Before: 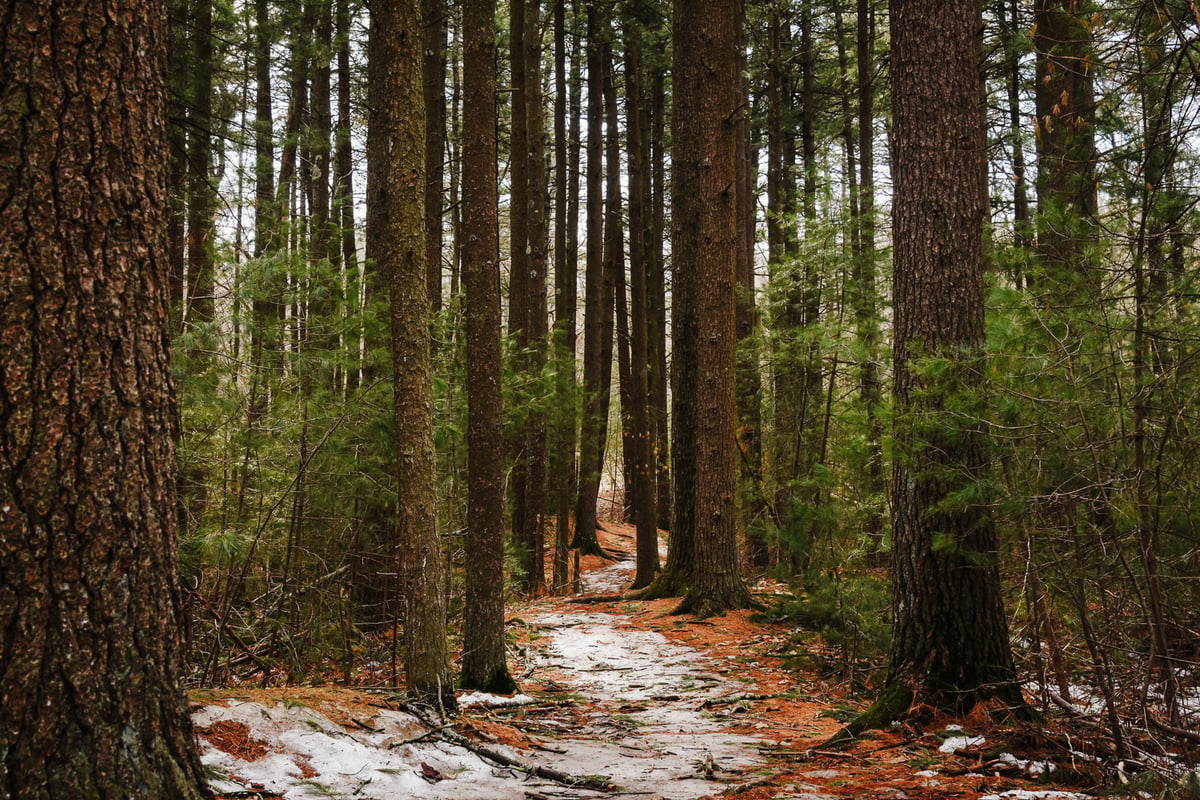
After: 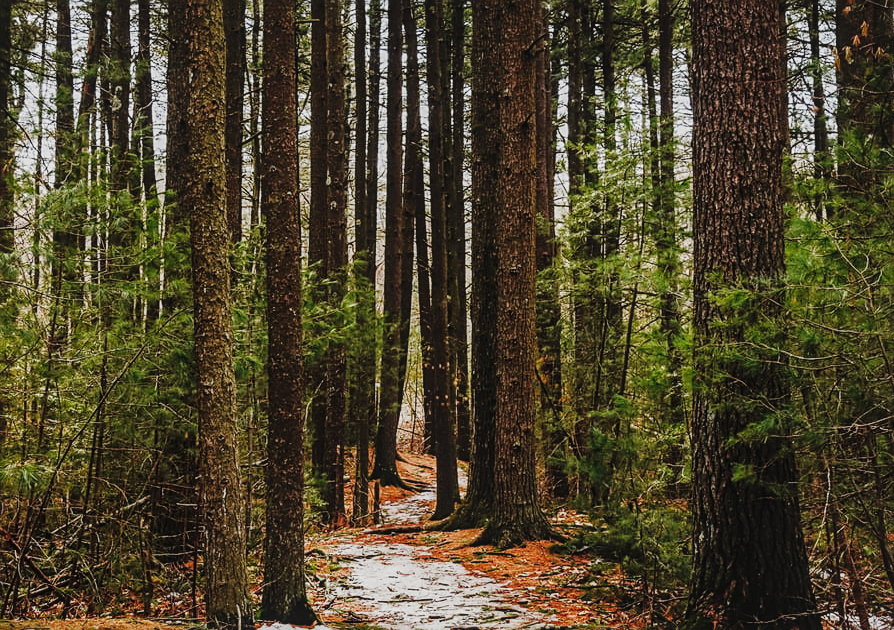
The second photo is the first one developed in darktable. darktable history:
local contrast: on, module defaults
shadows and highlights: shadows 43.2, highlights 8.46
sharpen: on, module defaults
contrast brightness saturation: contrast 0.006, saturation -0.063
exposure: exposure -0.493 EV, compensate highlight preservation false
crop: left 16.736%, top 8.678%, right 8.702%, bottom 12.49%
tone curve: curves: ch0 [(0, 0.03) (0.113, 0.087) (0.207, 0.184) (0.515, 0.612) (0.712, 0.793) (1, 0.946)]; ch1 [(0, 0) (0.172, 0.123) (0.317, 0.279) (0.407, 0.401) (0.476, 0.482) (0.505, 0.499) (0.534, 0.534) (0.632, 0.645) (0.726, 0.745) (1, 1)]; ch2 [(0, 0) (0.411, 0.424) (0.505, 0.505) (0.521, 0.524) (0.541, 0.569) (0.65, 0.699) (1, 1)], preserve colors none
